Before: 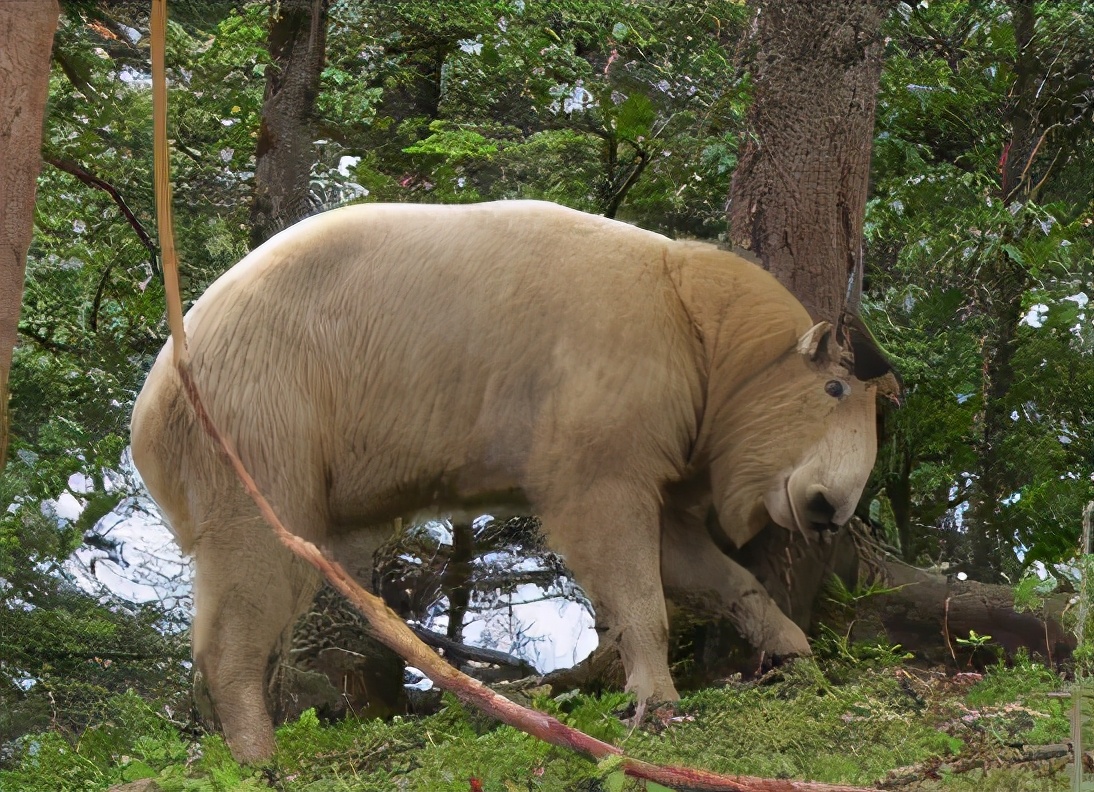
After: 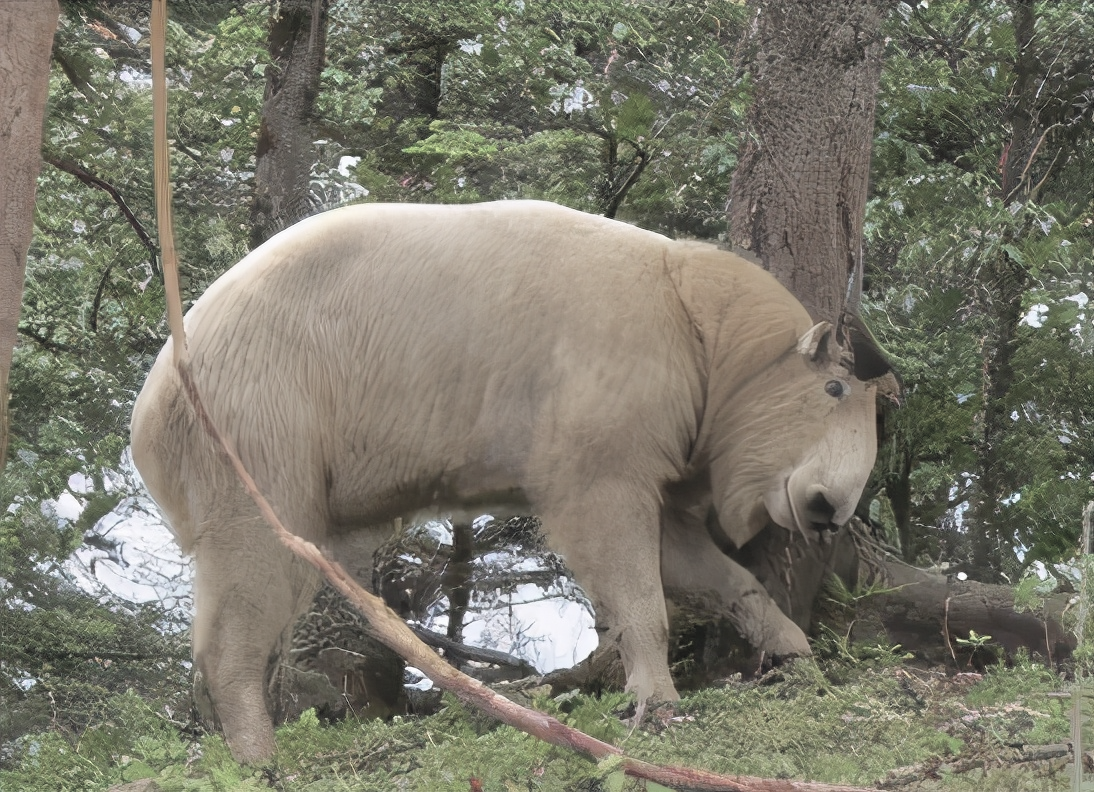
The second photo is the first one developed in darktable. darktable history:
contrast brightness saturation: brightness 0.189, saturation -0.484
haze removal: strength -0.037, compatibility mode true, adaptive false
